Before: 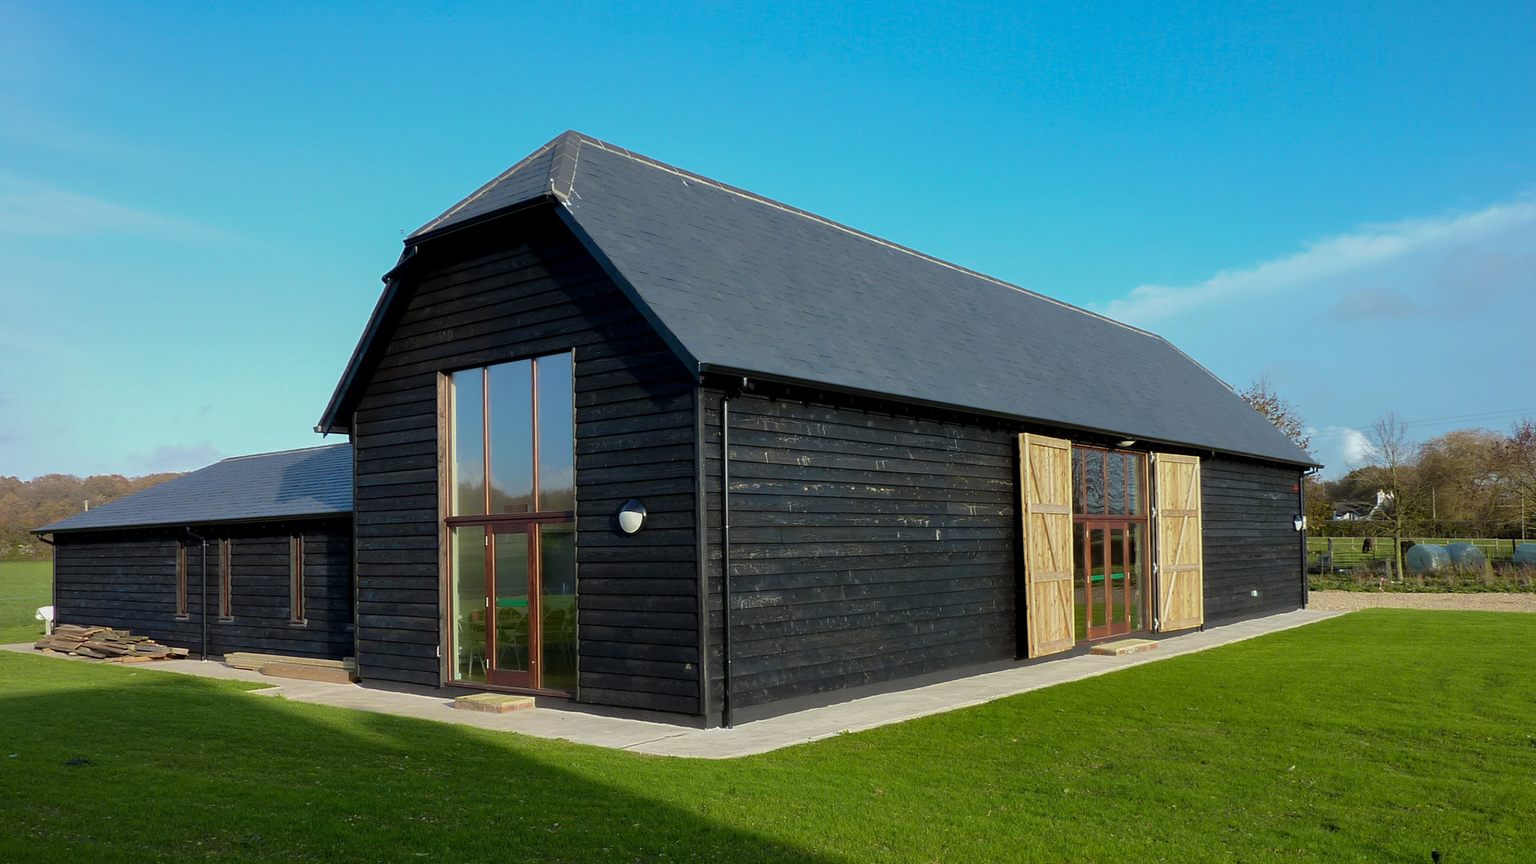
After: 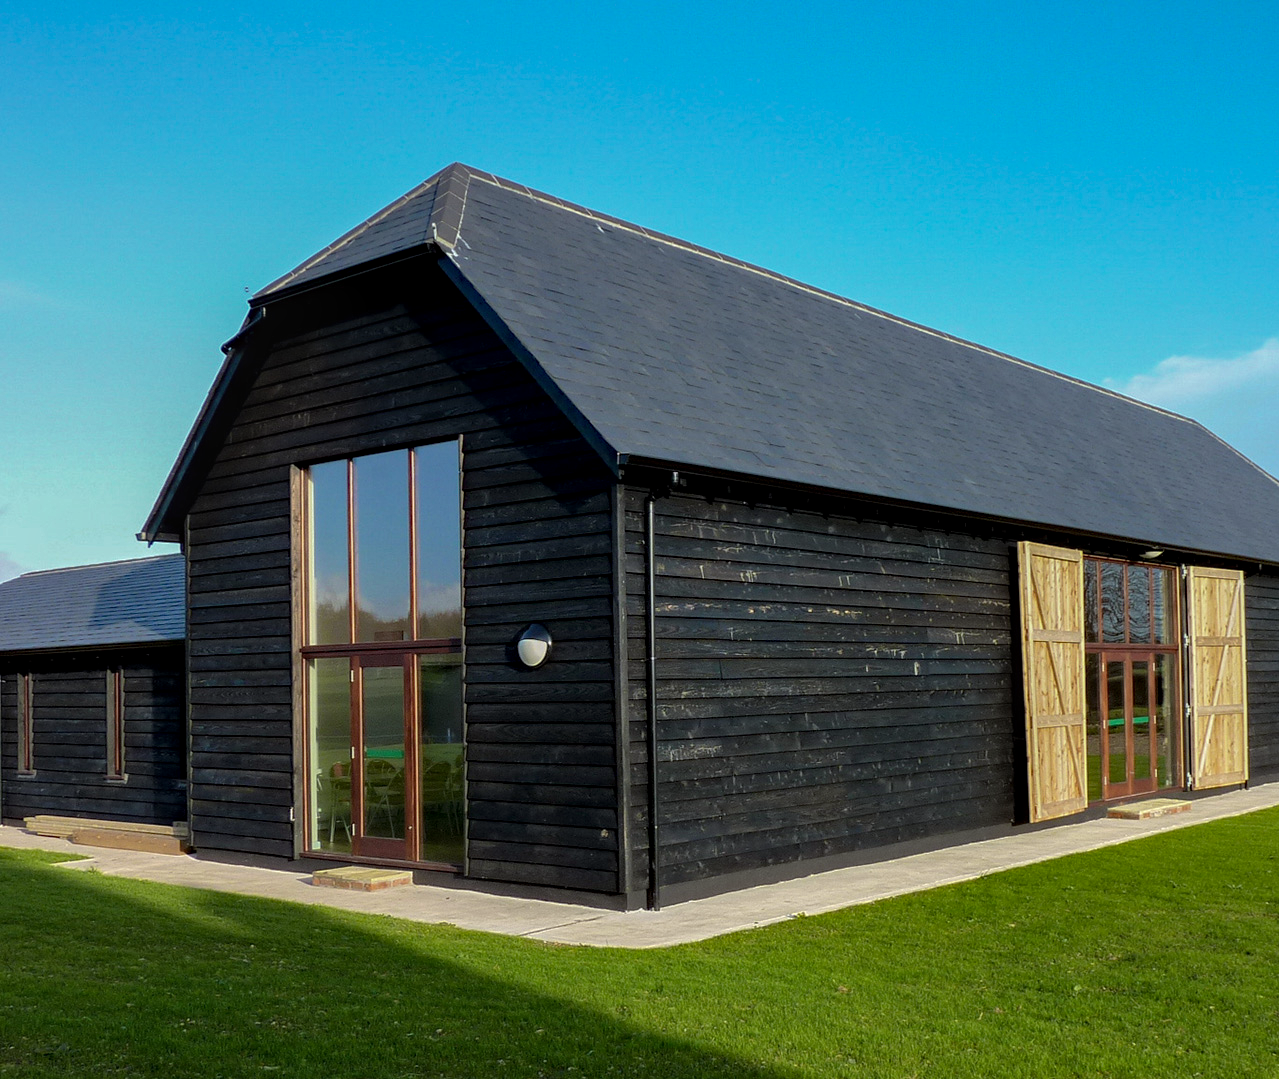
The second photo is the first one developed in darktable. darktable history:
haze removal: compatibility mode true, adaptive false
crop and rotate: left 13.342%, right 19.991%
local contrast: on, module defaults
